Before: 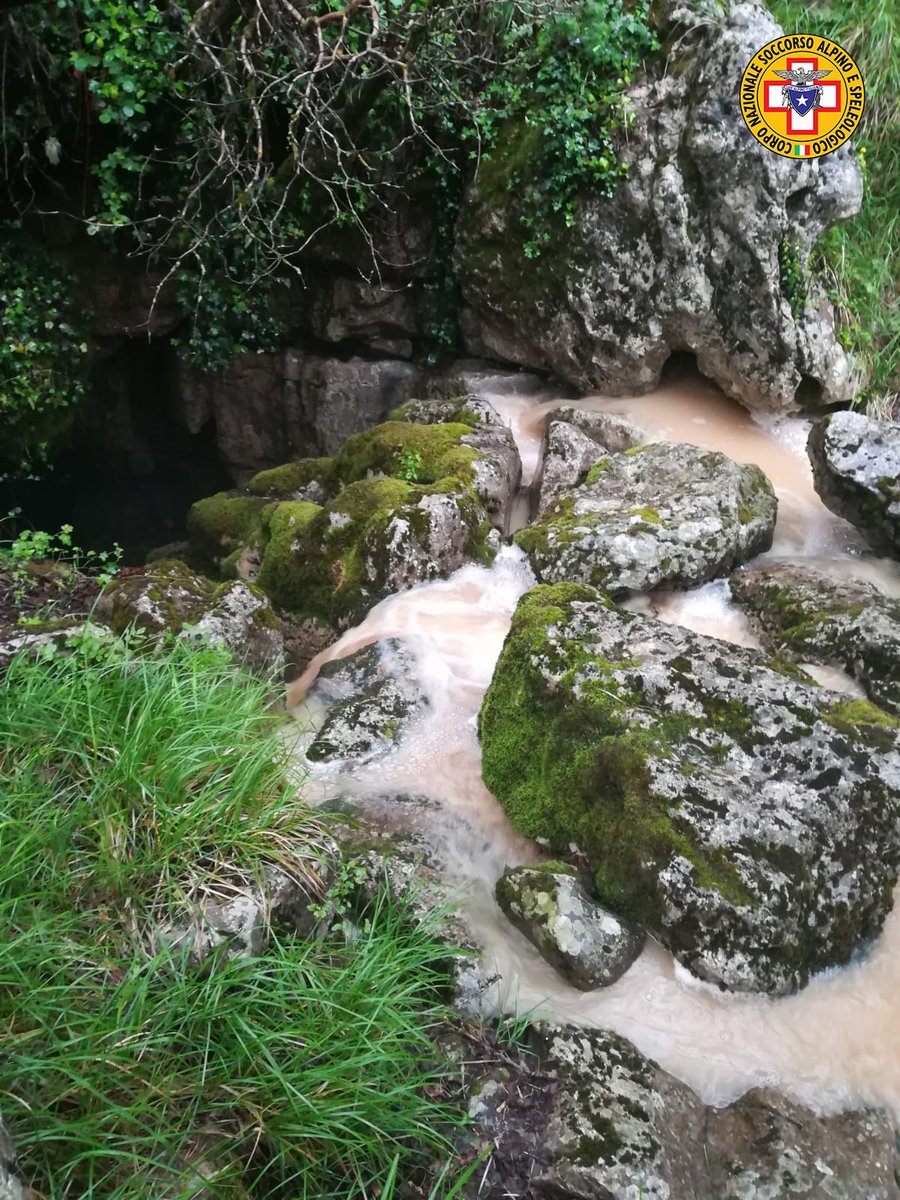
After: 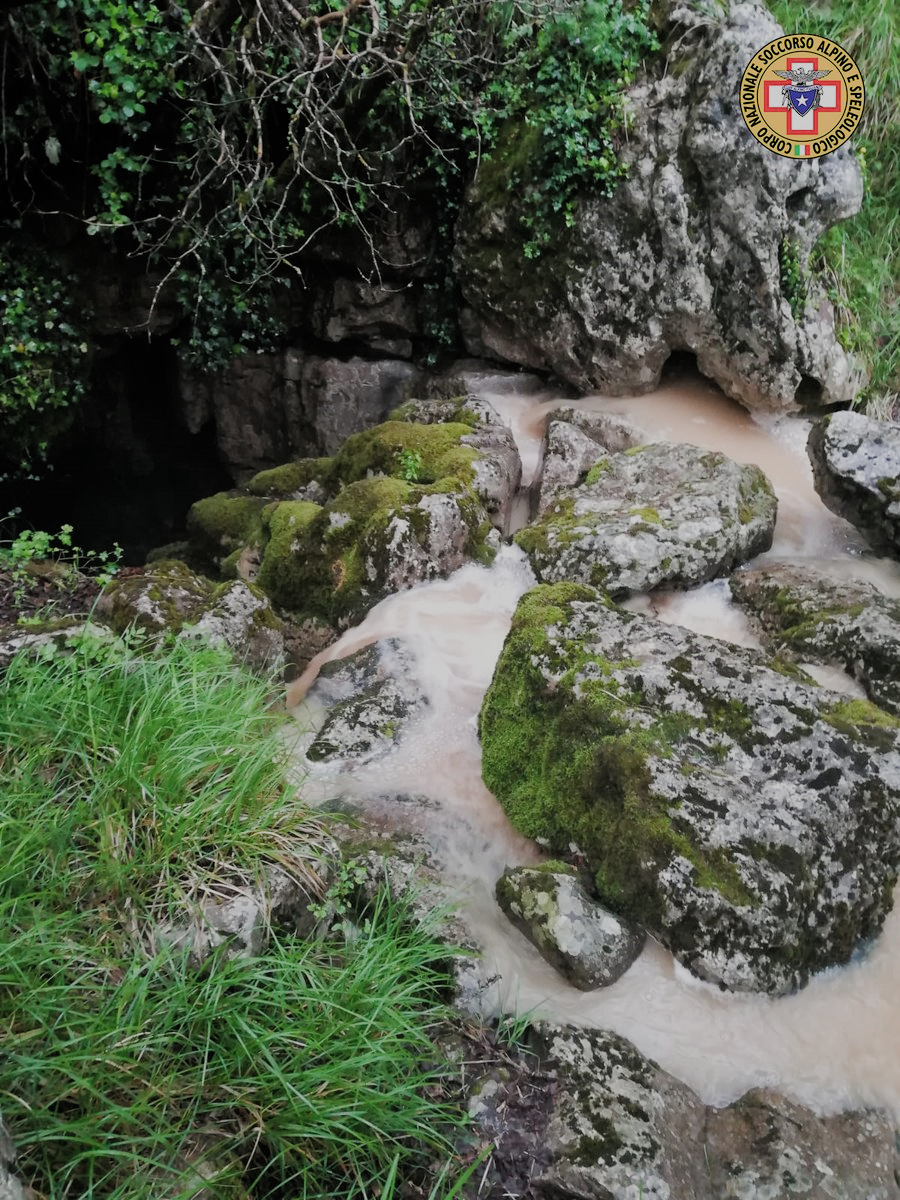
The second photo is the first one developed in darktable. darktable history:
filmic rgb: black relative exposure -7.1 EV, white relative exposure 5.37 EV, hardness 3.02, preserve chrominance RGB euclidean norm (legacy), color science v4 (2020)
